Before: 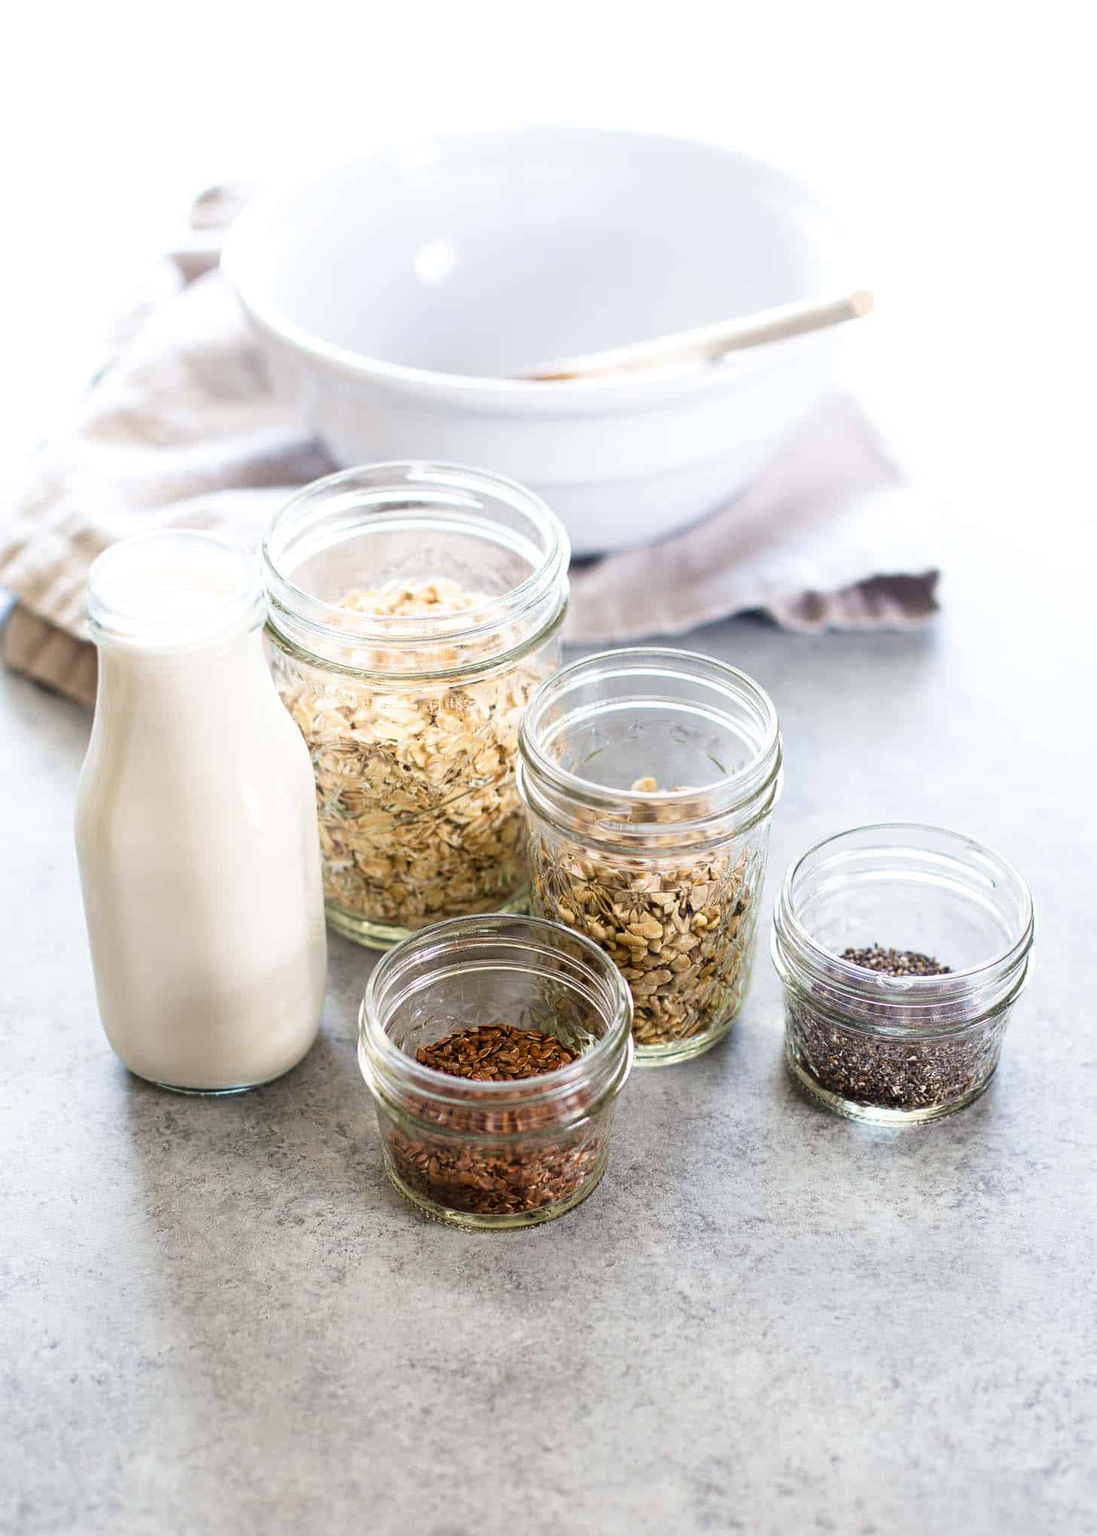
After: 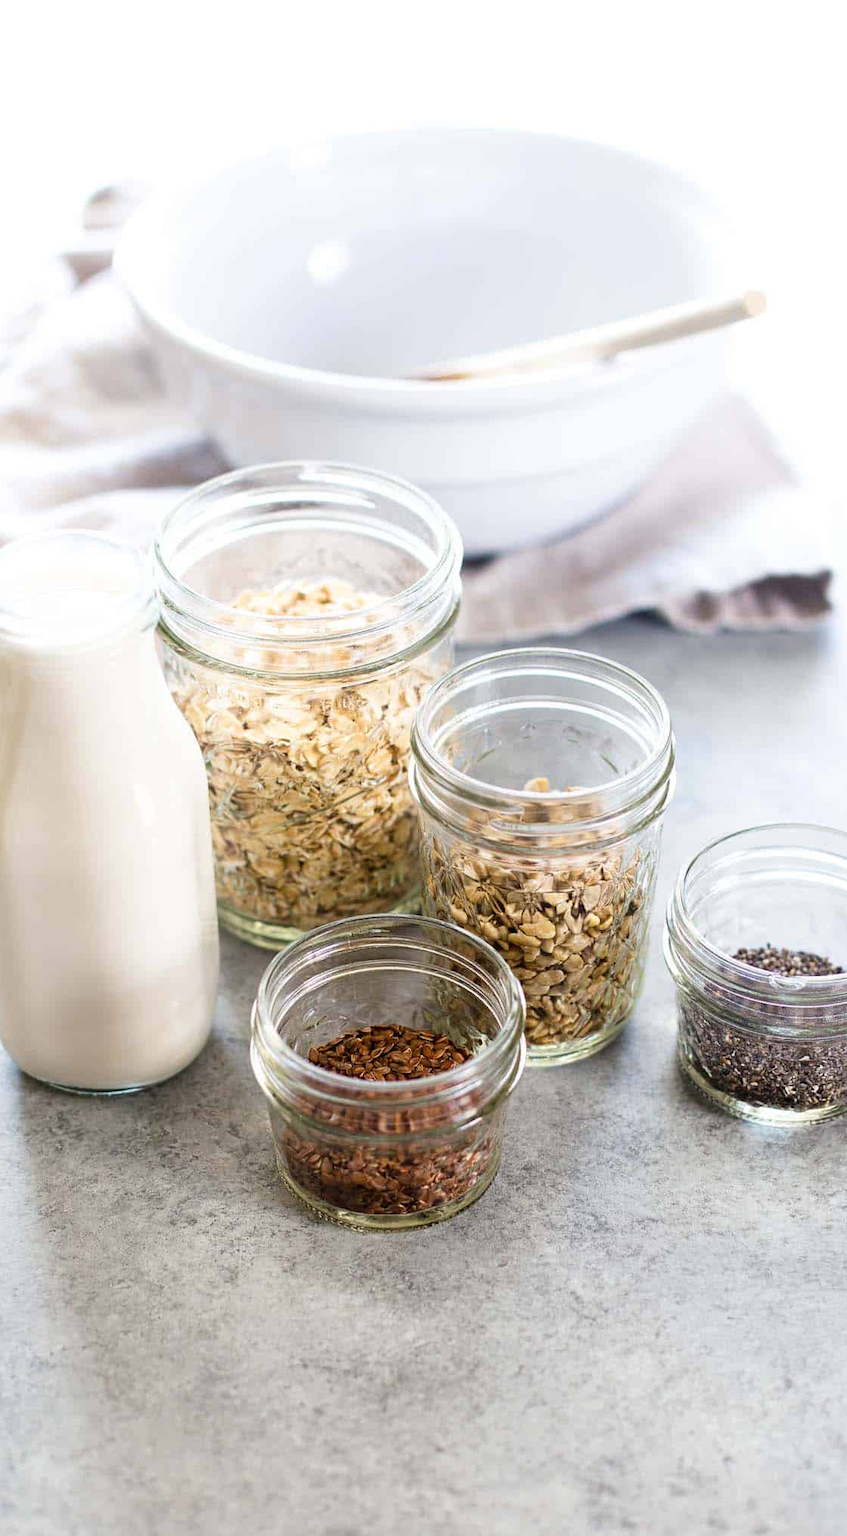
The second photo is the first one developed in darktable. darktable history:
crop: left 9.886%, right 12.84%
